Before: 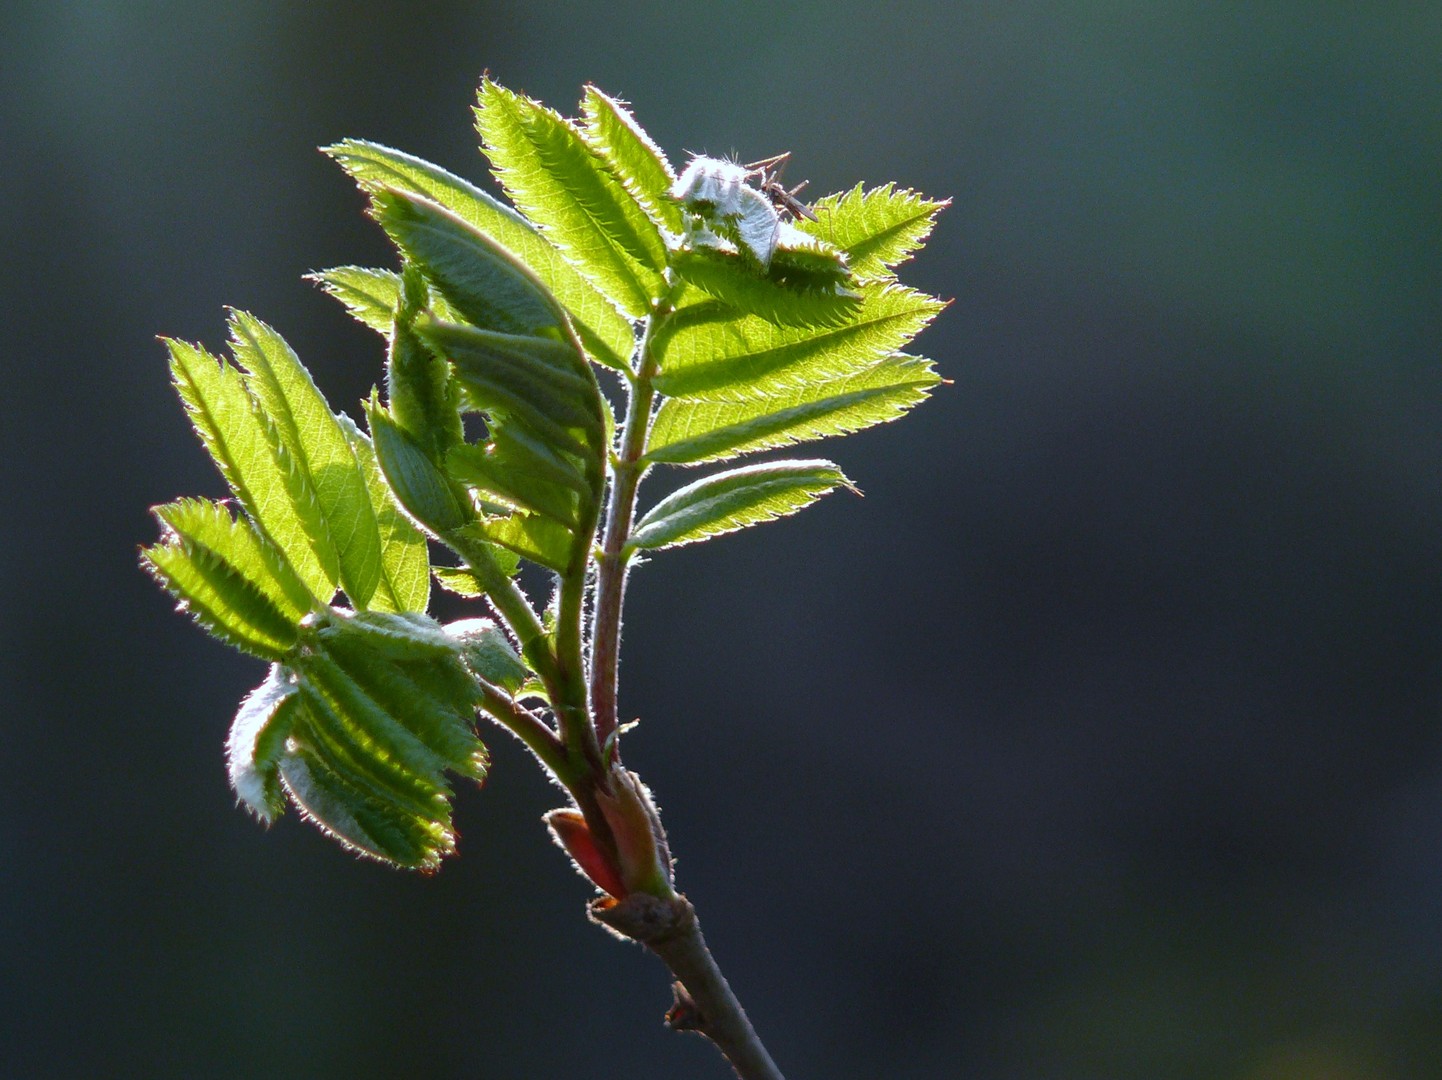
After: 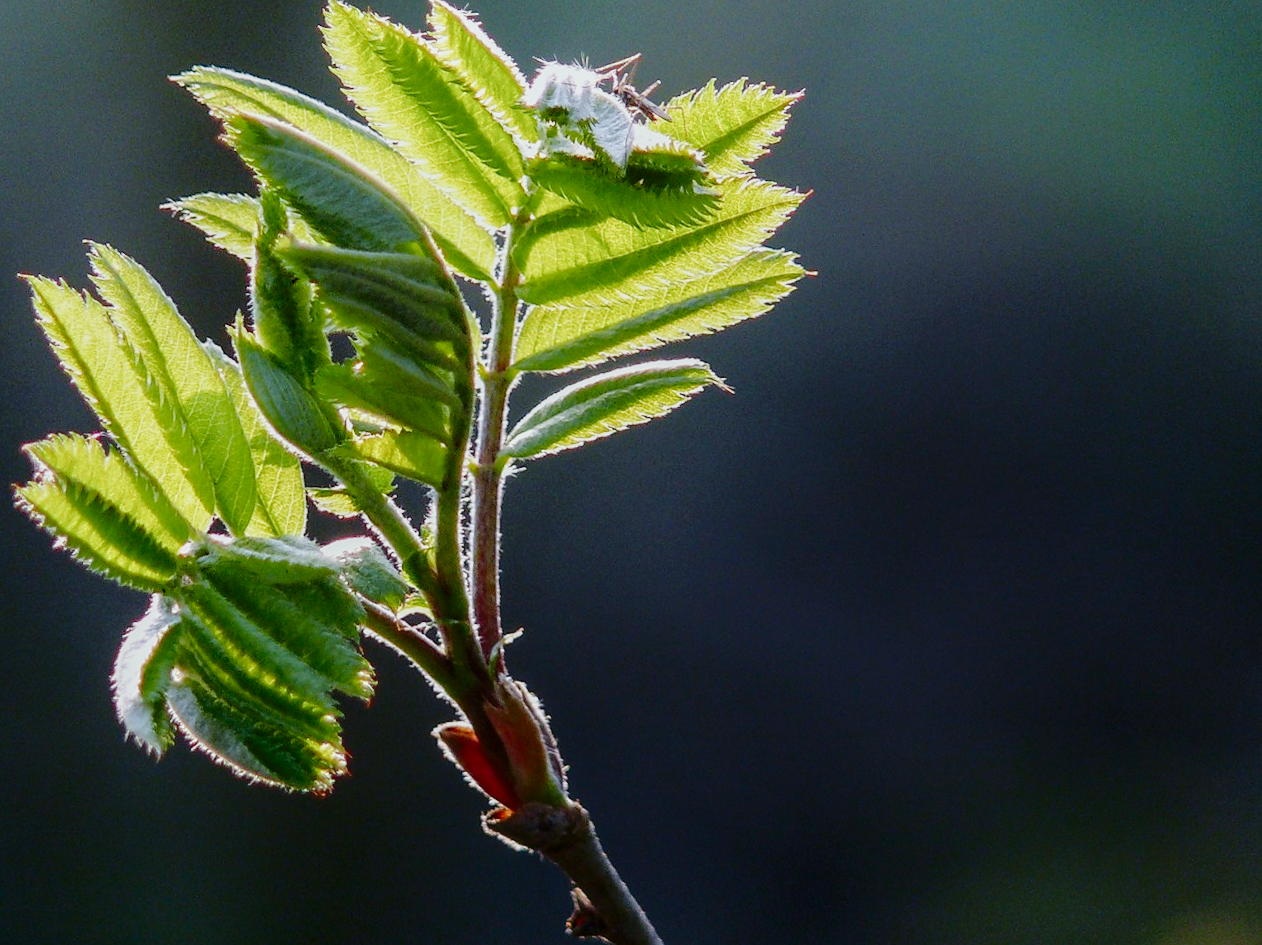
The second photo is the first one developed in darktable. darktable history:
sharpen: radius 1.566, amount 0.357, threshold 1.324
local contrast: on, module defaults
tone curve: curves: ch0 [(0, 0.037) (0.045, 0.055) (0.155, 0.138) (0.29, 0.325) (0.428, 0.513) (0.604, 0.71) (0.824, 0.882) (1, 0.965)]; ch1 [(0, 0) (0.339, 0.334) (0.445, 0.419) (0.476, 0.454) (0.498, 0.498) (0.53, 0.515) (0.557, 0.556) (0.609, 0.649) (0.716, 0.746) (1, 1)]; ch2 [(0, 0) (0.327, 0.318) (0.417, 0.426) (0.46, 0.453) (0.502, 0.5) (0.526, 0.52) (0.554, 0.541) (0.626, 0.65) (0.749, 0.746) (1, 1)], preserve colors none
tone equalizer: edges refinement/feathering 500, mask exposure compensation -1.57 EV, preserve details no
filmic rgb: middle gray luminance 4.23%, black relative exposure -13.11 EV, white relative exposure 5 EV, target black luminance 0%, hardness 5.19, latitude 59.59%, contrast 0.76, highlights saturation mix 6.04%, shadows ↔ highlights balance 26.09%, preserve chrominance max RGB
crop and rotate: angle 3.38°, left 5.67%, top 5.691%
shadows and highlights: shadows -61.6, white point adjustment -5.41, highlights 60.37
